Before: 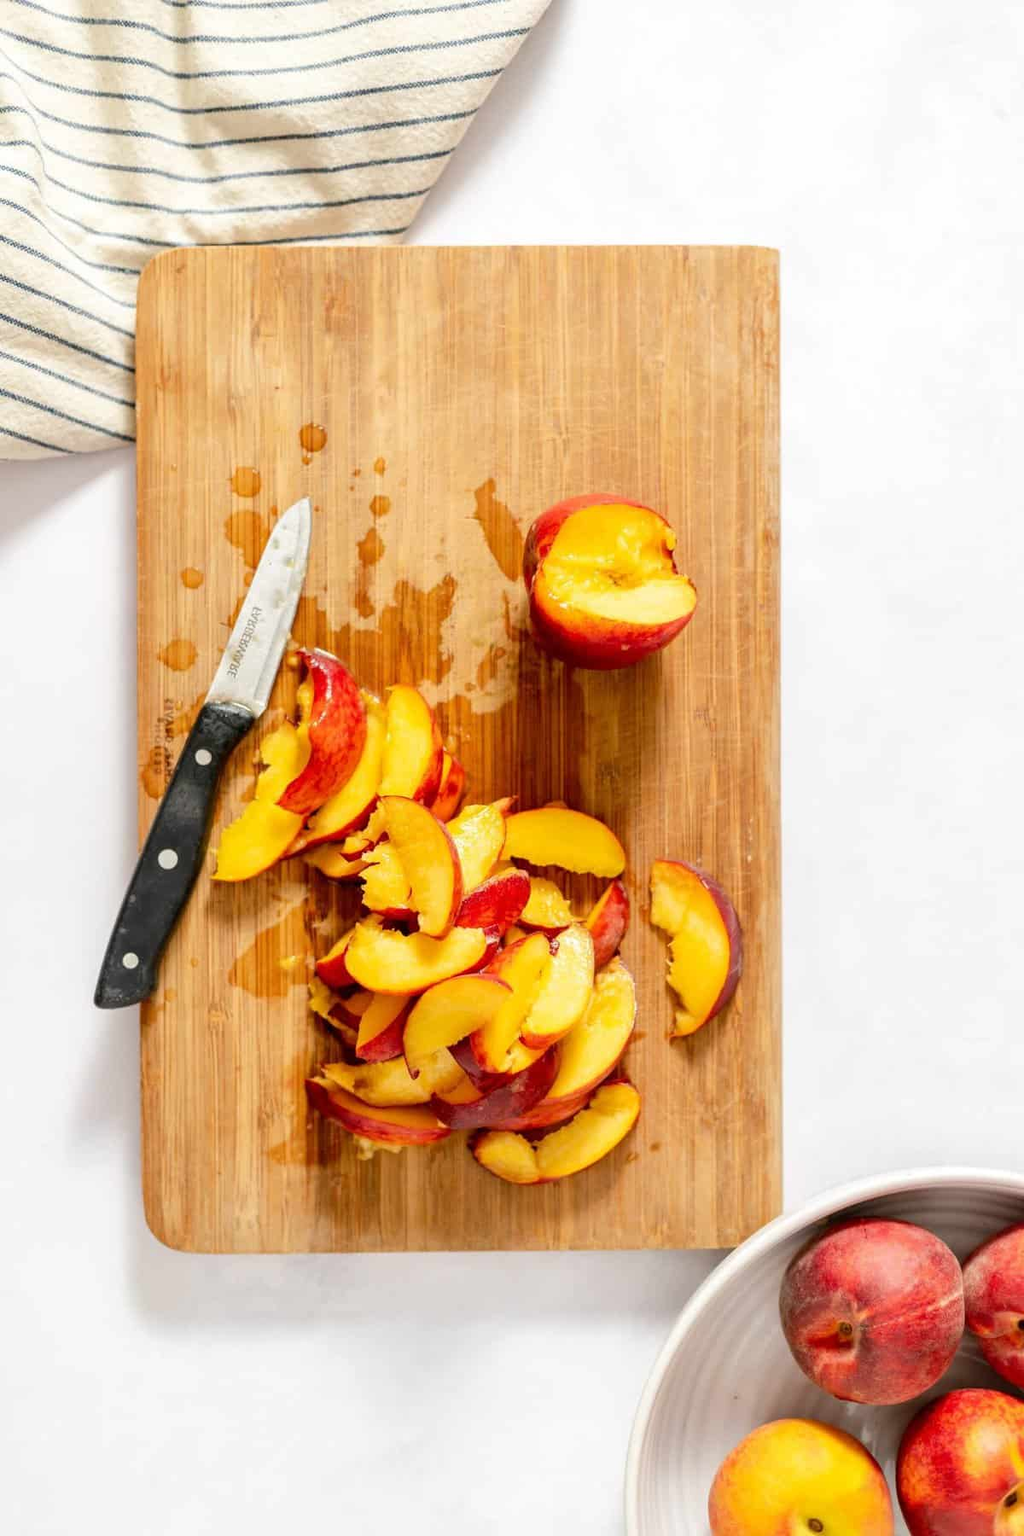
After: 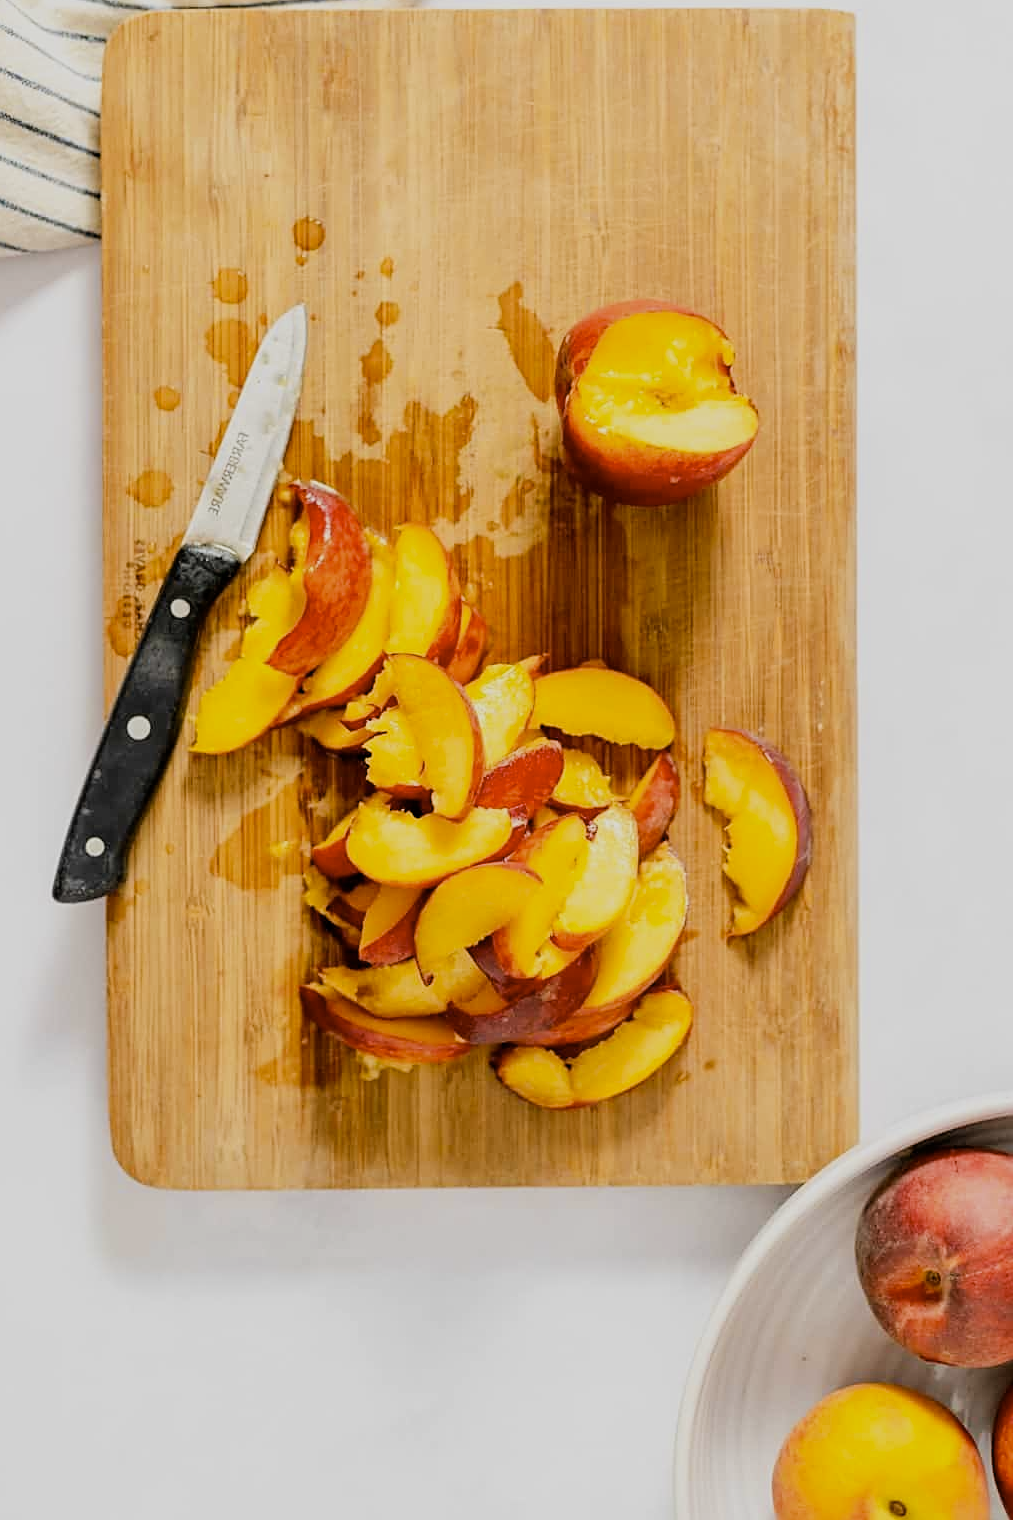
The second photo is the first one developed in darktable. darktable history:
filmic rgb: black relative exposure -7.65 EV, white relative exposure 4.56 EV, hardness 3.61, contrast 1.05
crop and rotate: left 4.842%, top 15.51%, right 10.668%
sharpen: on, module defaults
color contrast: green-magenta contrast 0.8, blue-yellow contrast 1.1, unbound 0
